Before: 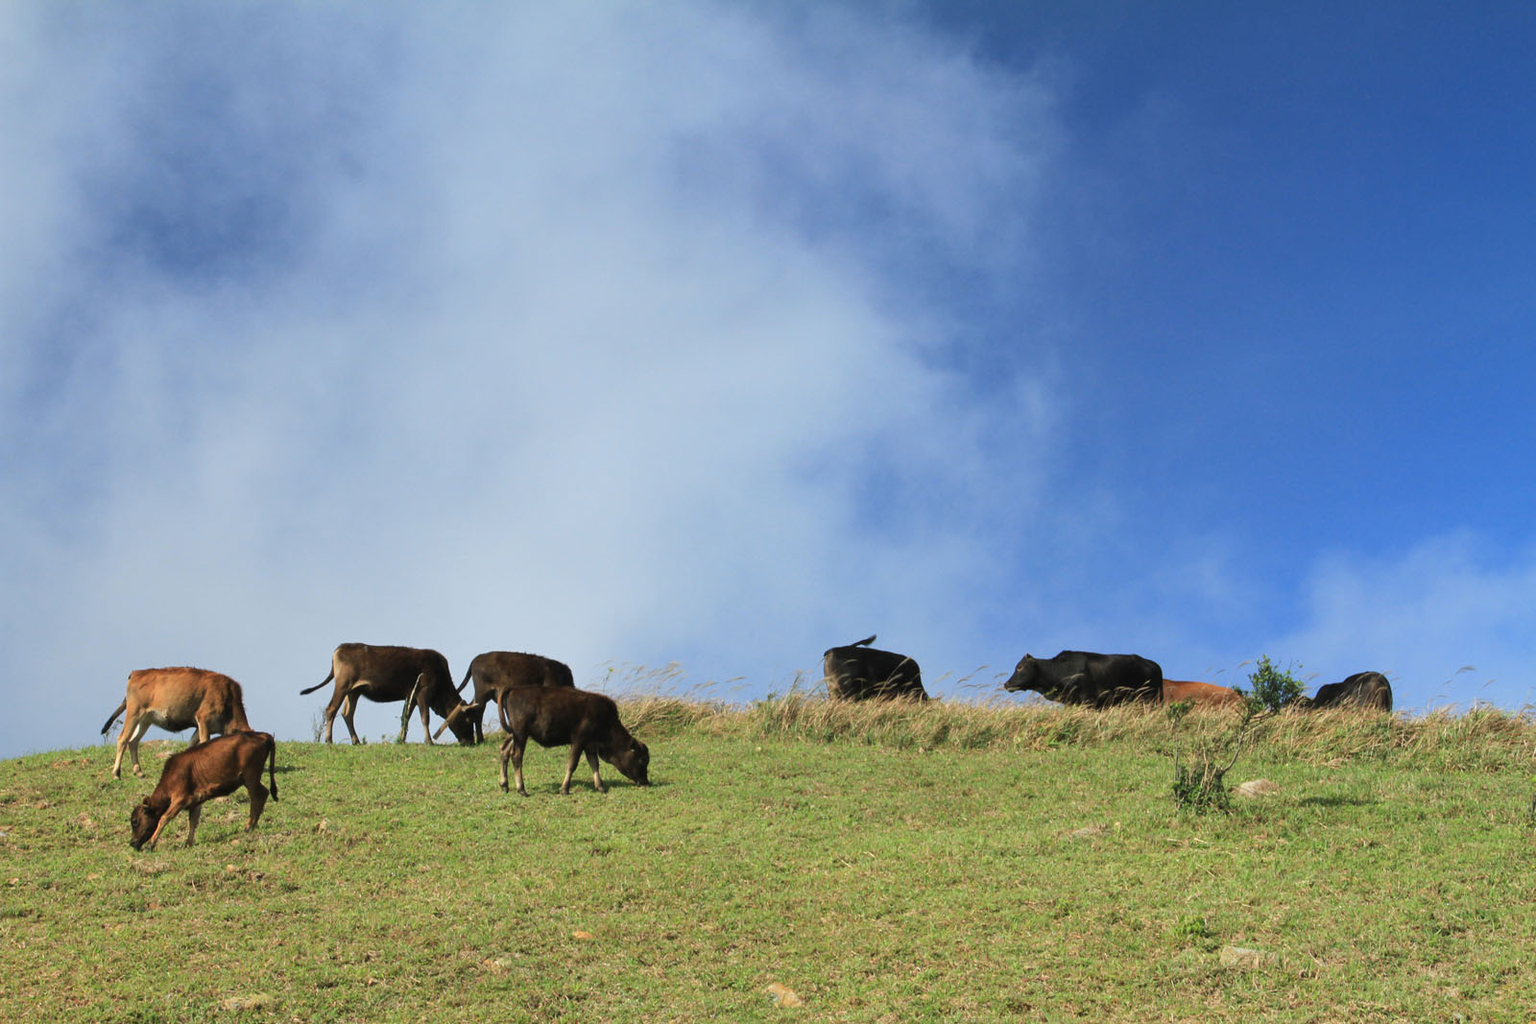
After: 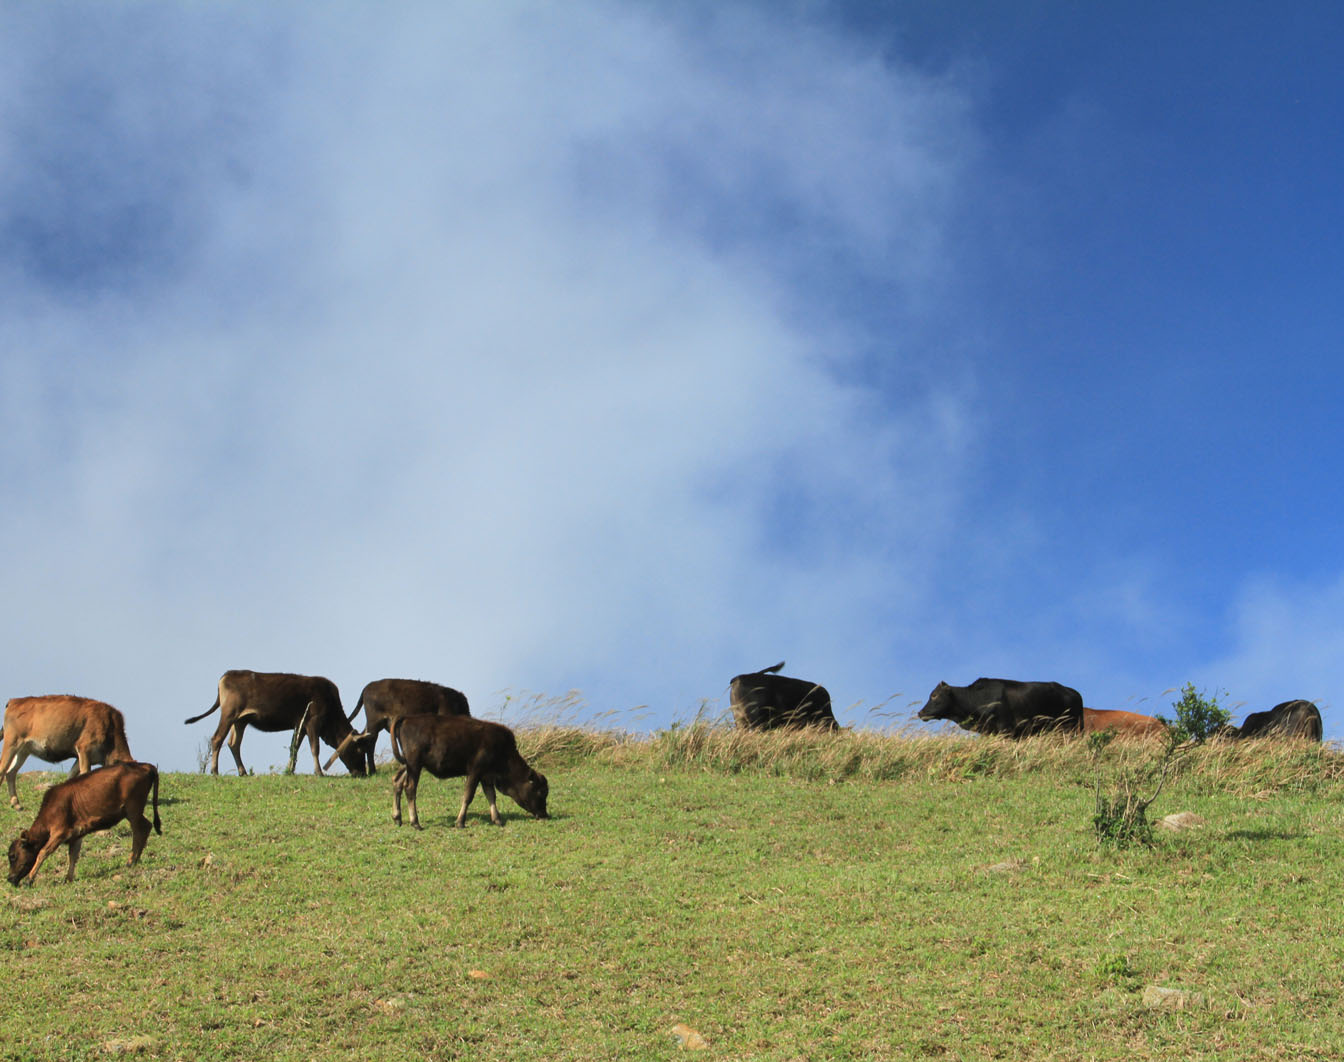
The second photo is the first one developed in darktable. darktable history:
crop: left 8.026%, right 7.374%
exposure: compensate highlight preservation false
